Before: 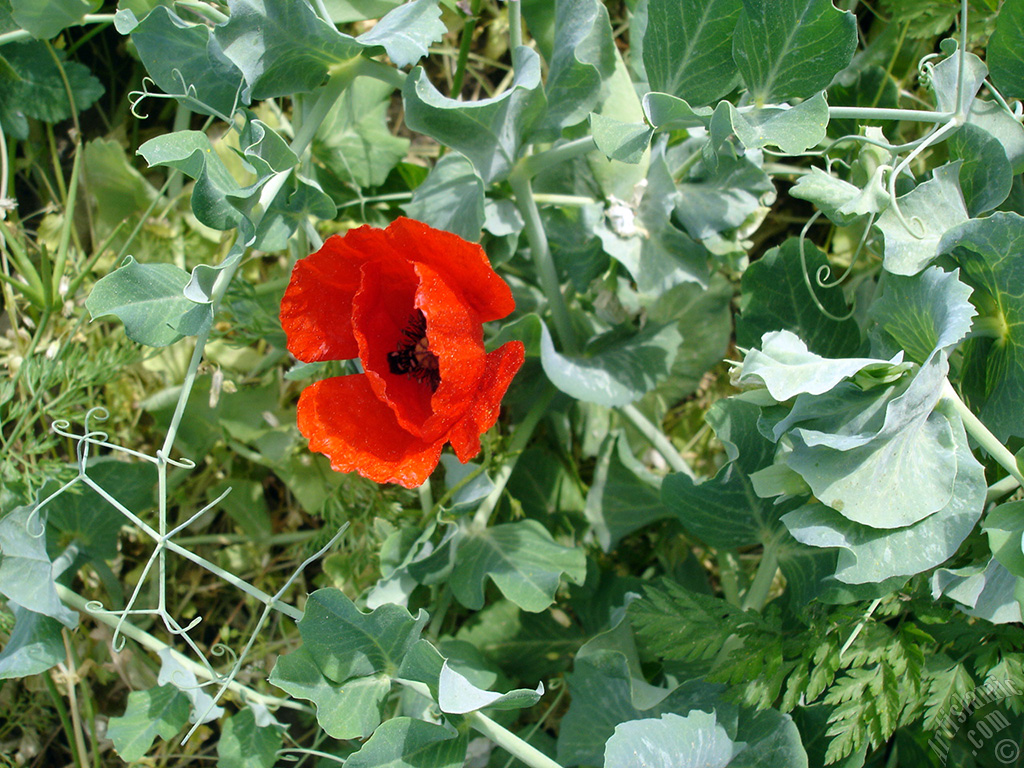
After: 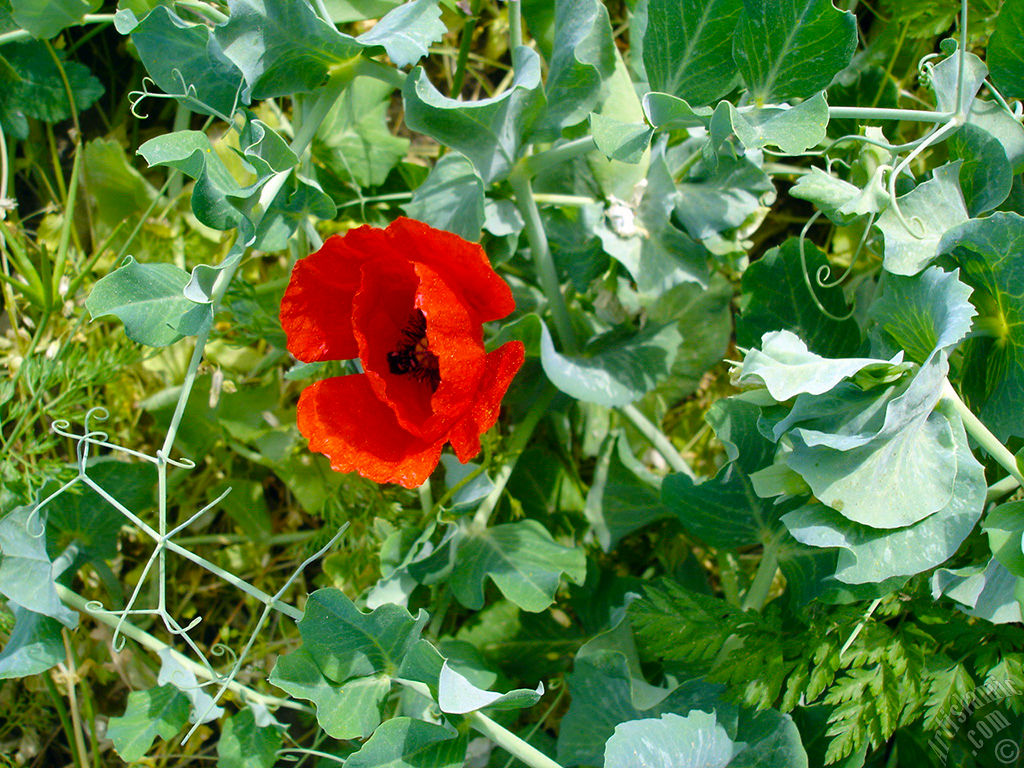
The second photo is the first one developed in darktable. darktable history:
color balance rgb: highlights gain › chroma 1.006%, highlights gain › hue 60.15°, shadows fall-off 298.158%, white fulcrum 2 EV, highlights fall-off 298.036%, perceptual saturation grading › global saturation 15.42%, perceptual saturation grading › highlights -19.244%, perceptual saturation grading › shadows 20.563%, mask middle-gray fulcrum 99.216%, global vibrance 20%, contrast gray fulcrum 38.401%
